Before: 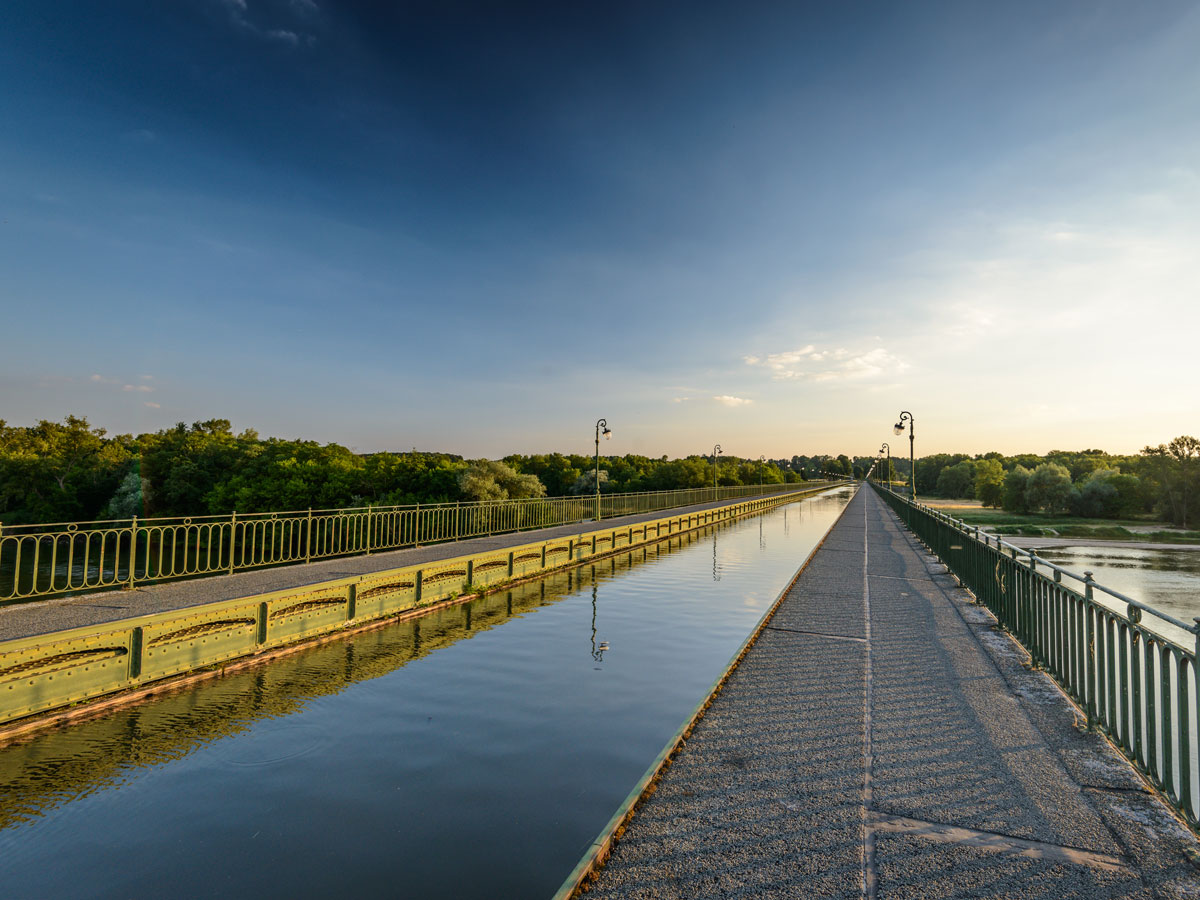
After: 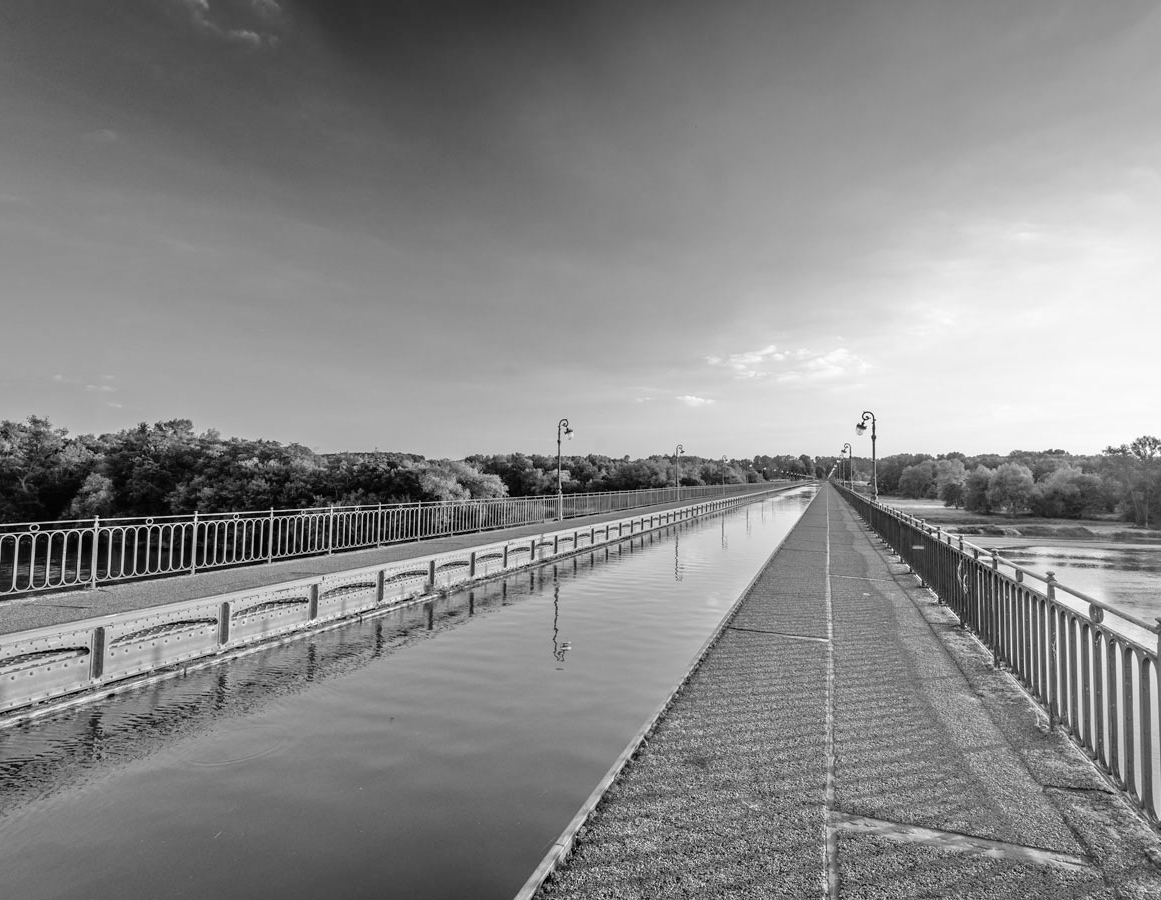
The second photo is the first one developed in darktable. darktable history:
crop and rotate: left 3.238%
monochrome: on, module defaults
tone equalizer: -7 EV 0.15 EV, -6 EV 0.6 EV, -5 EV 1.15 EV, -4 EV 1.33 EV, -3 EV 1.15 EV, -2 EV 0.6 EV, -1 EV 0.15 EV, mask exposure compensation -0.5 EV
